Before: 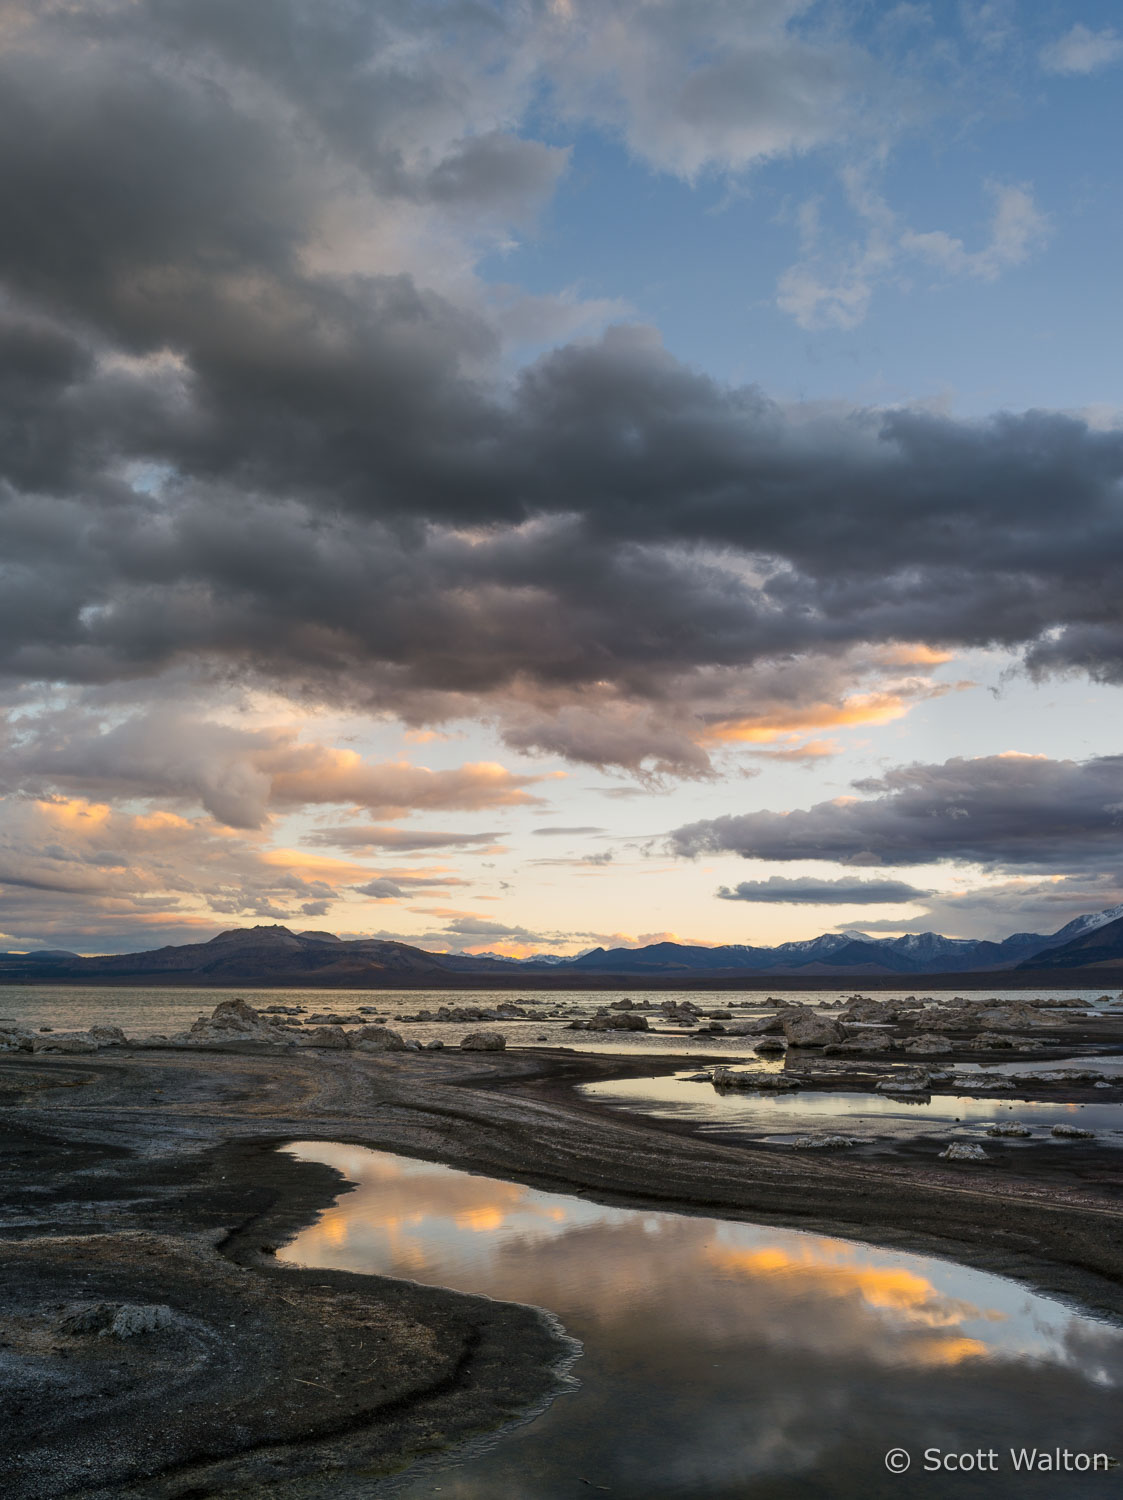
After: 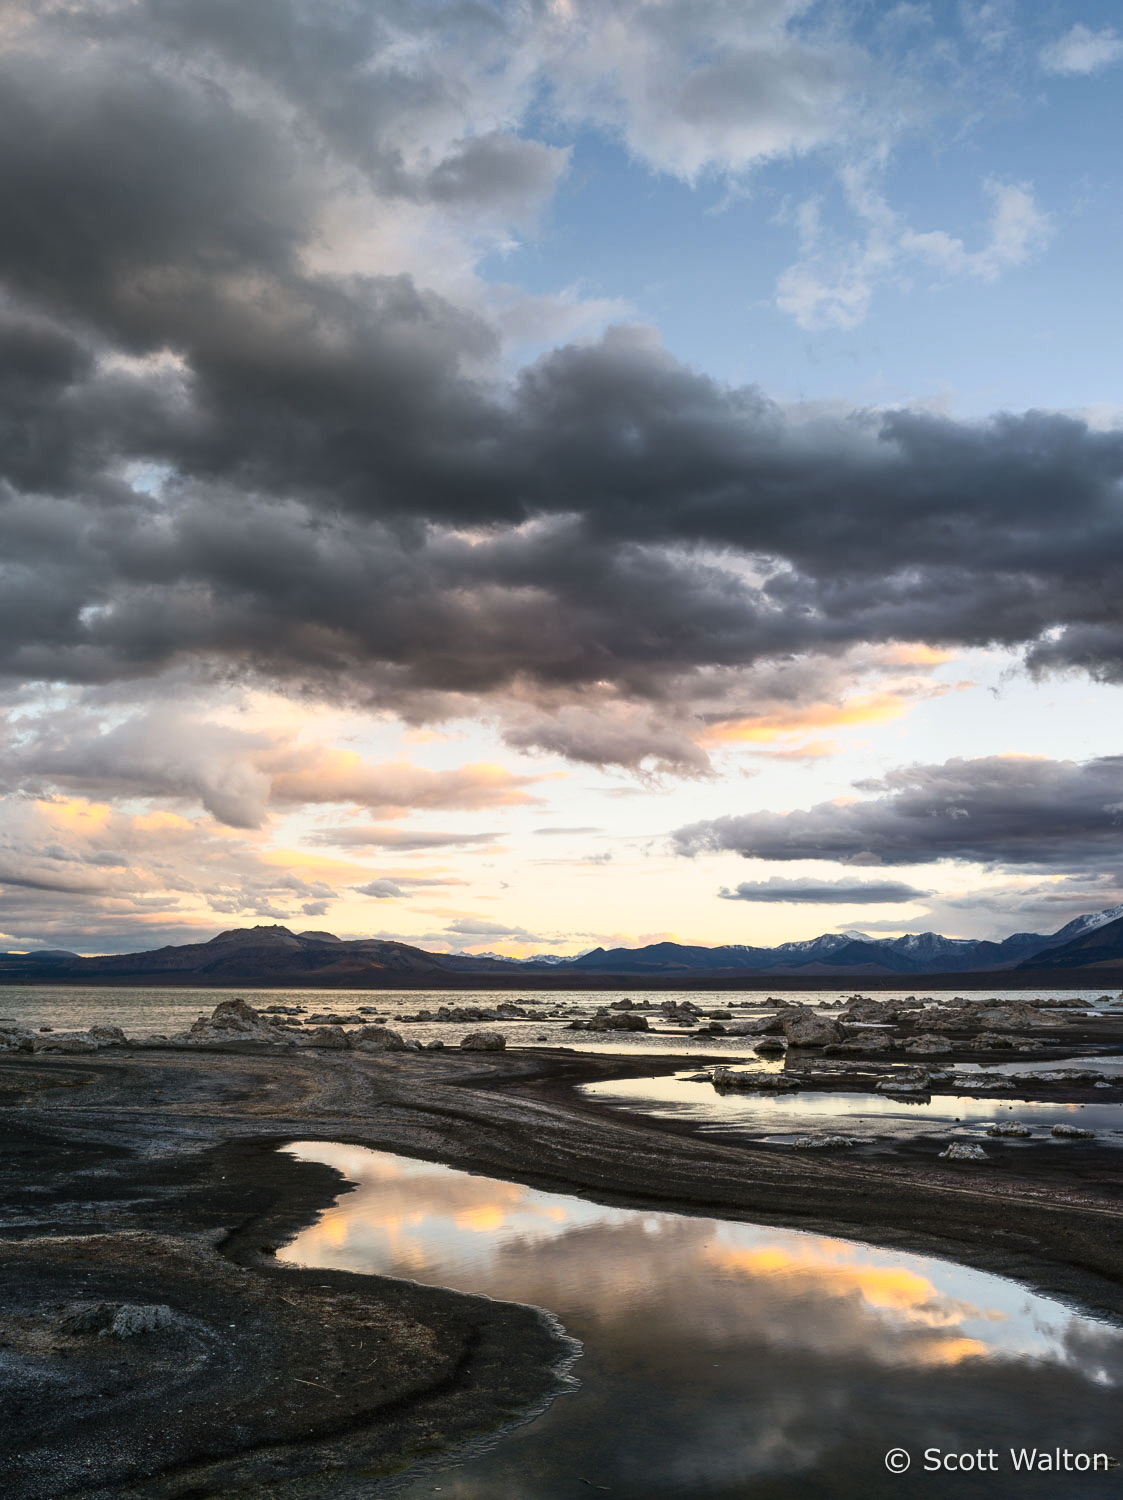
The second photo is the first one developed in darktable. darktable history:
tone curve: curves: ch0 [(0, 0.013) (0.198, 0.175) (0.512, 0.582) (0.625, 0.754) (0.81, 0.934) (1, 1)], color space Lab, independent channels, preserve colors none
